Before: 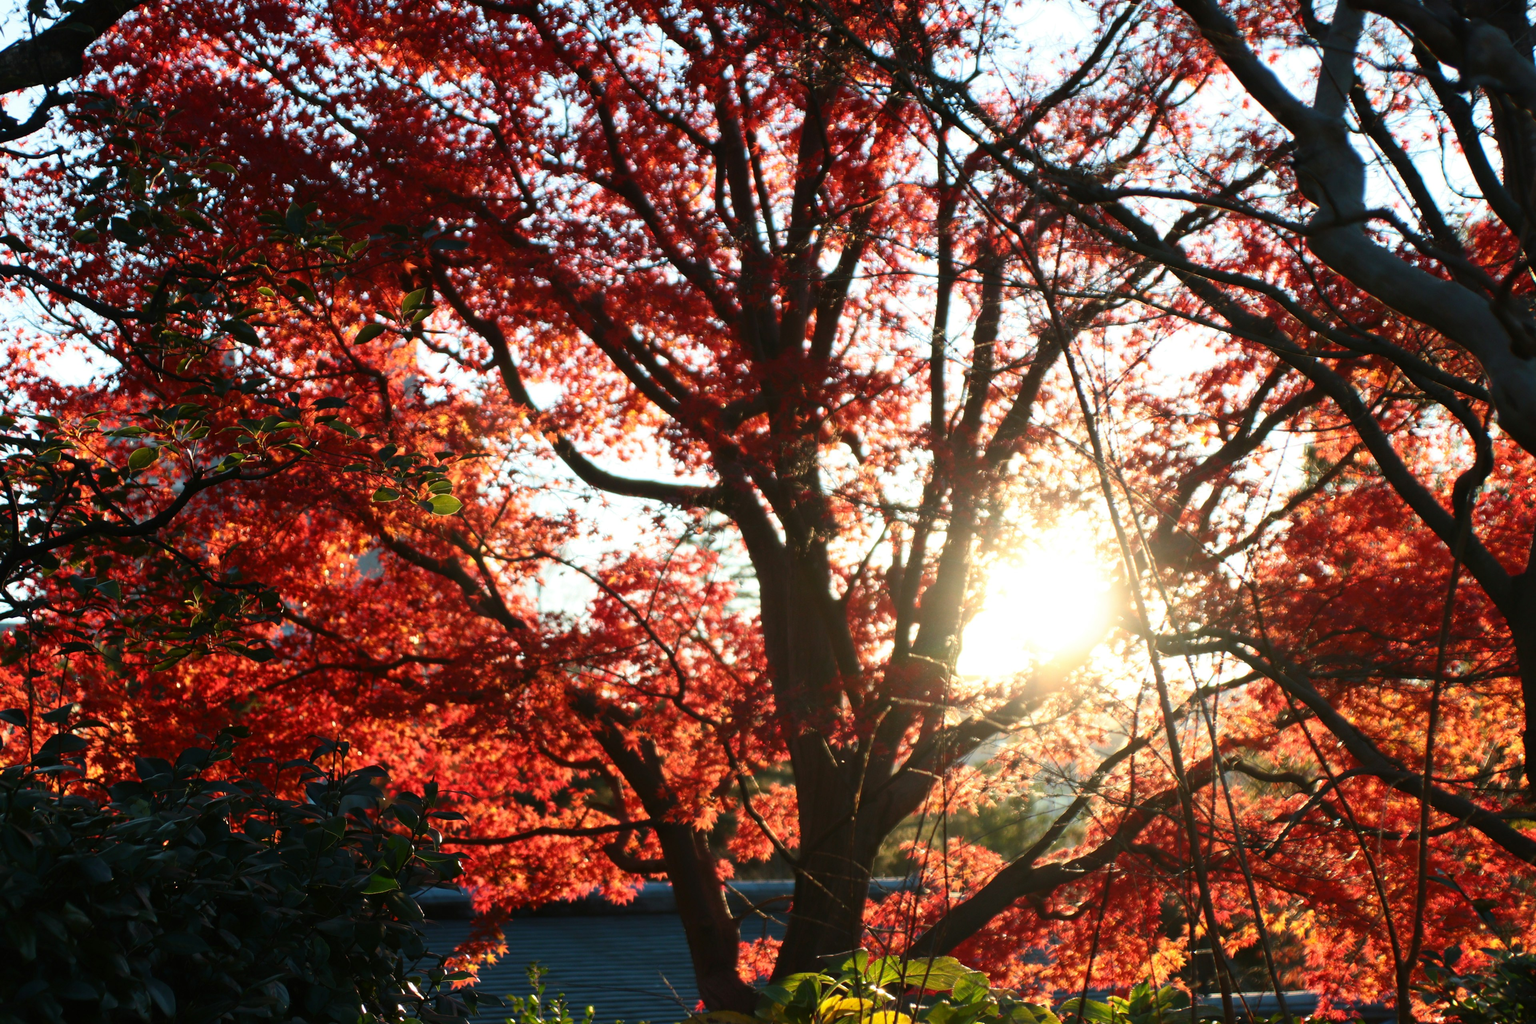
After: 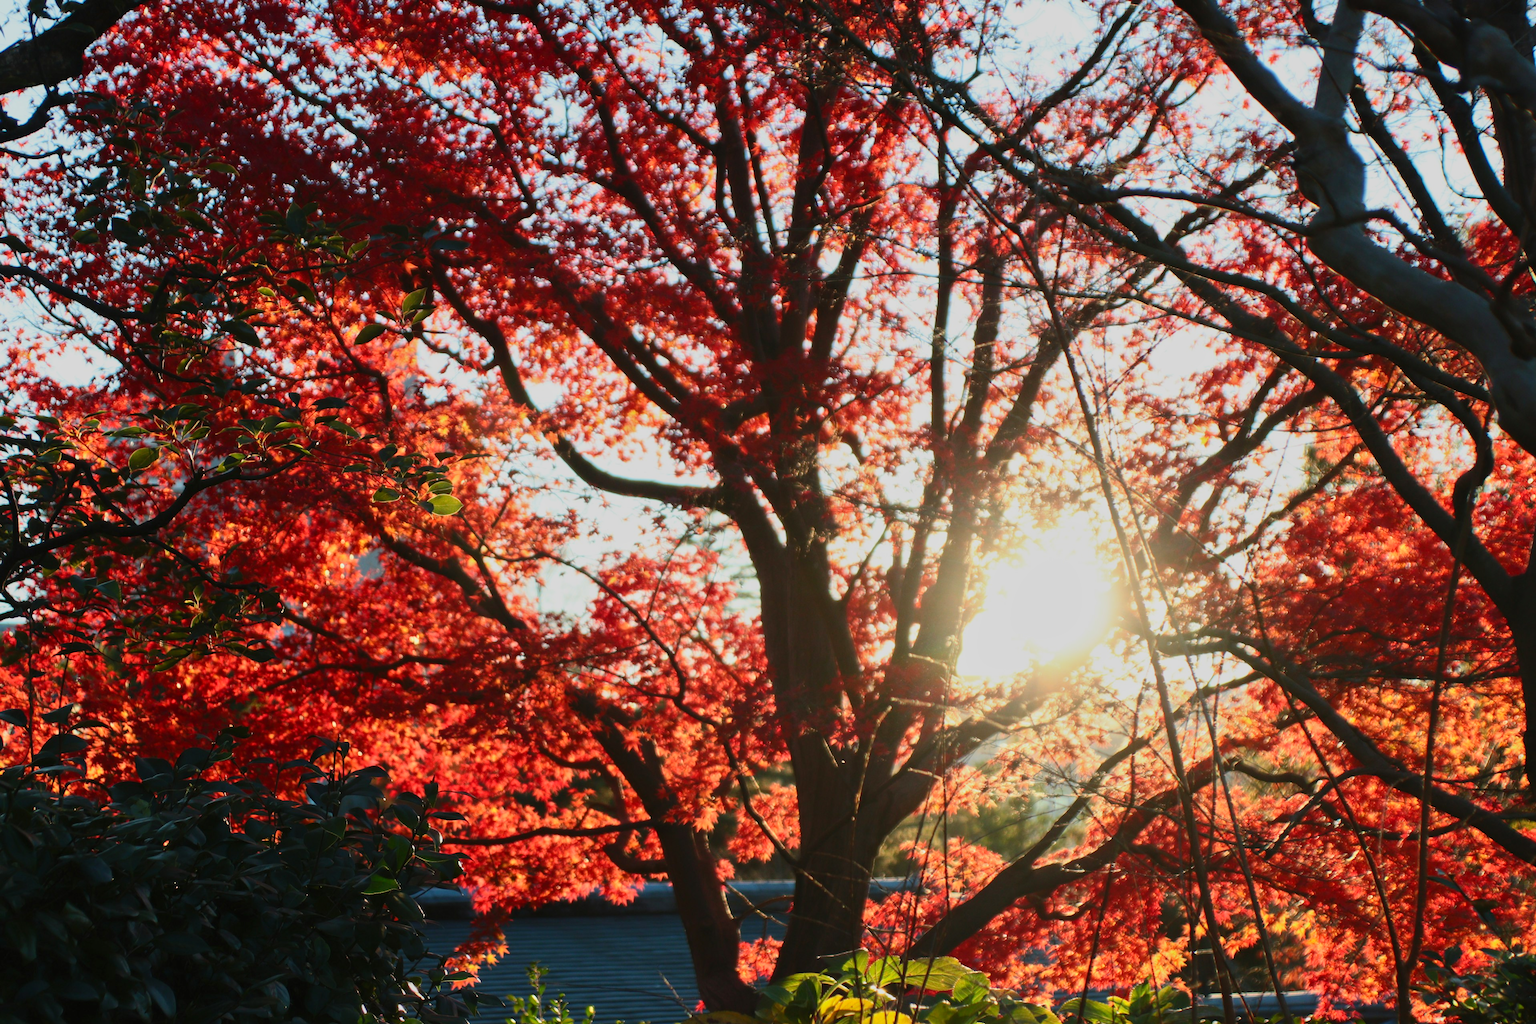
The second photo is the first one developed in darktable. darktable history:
contrast brightness saturation: contrast 0.2, brightness 0.15, saturation 0.14
tone equalizer: -8 EV -0.002 EV, -7 EV 0.005 EV, -6 EV -0.008 EV, -5 EV 0.007 EV, -4 EV -0.042 EV, -3 EV -0.233 EV, -2 EV -0.662 EV, -1 EV -0.983 EV, +0 EV -0.969 EV, smoothing diameter 2%, edges refinement/feathering 20, mask exposure compensation -1.57 EV, filter diffusion 5
